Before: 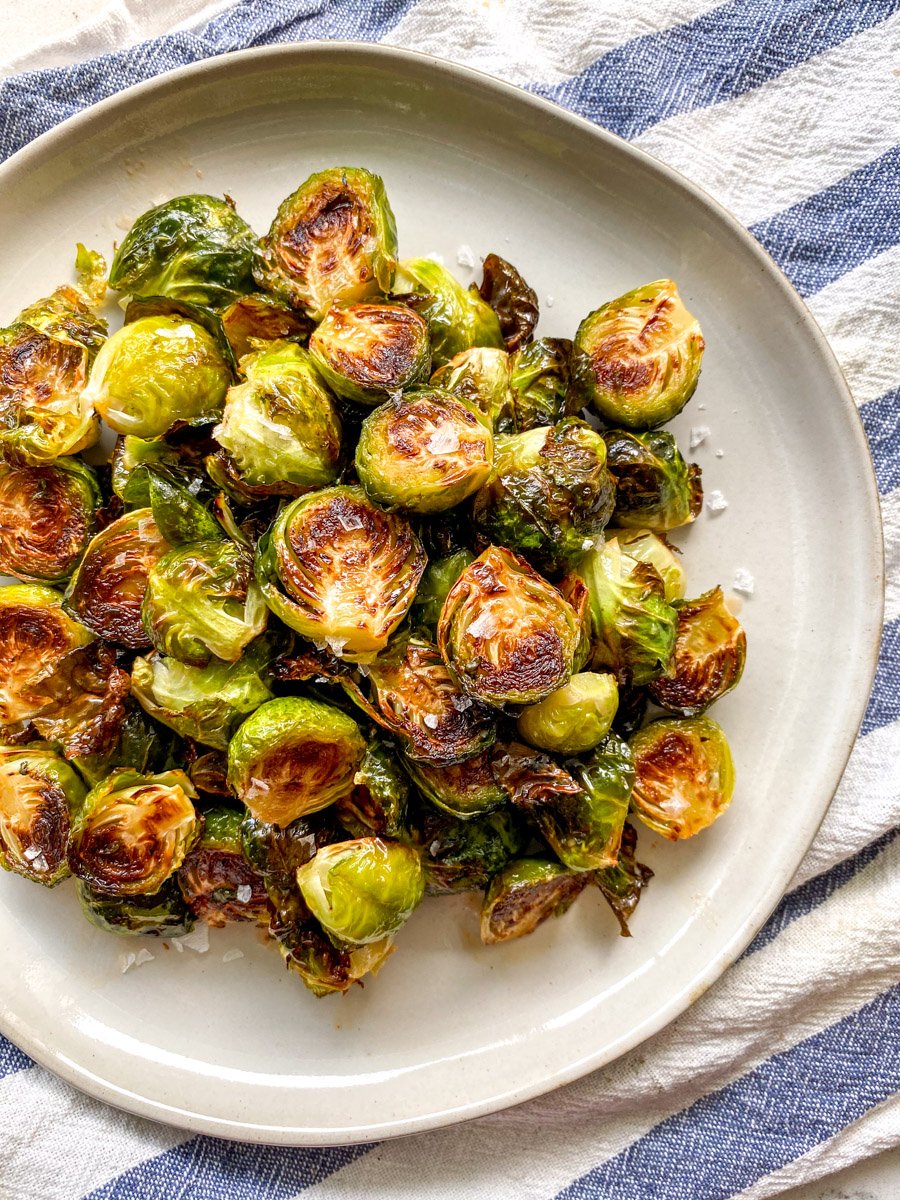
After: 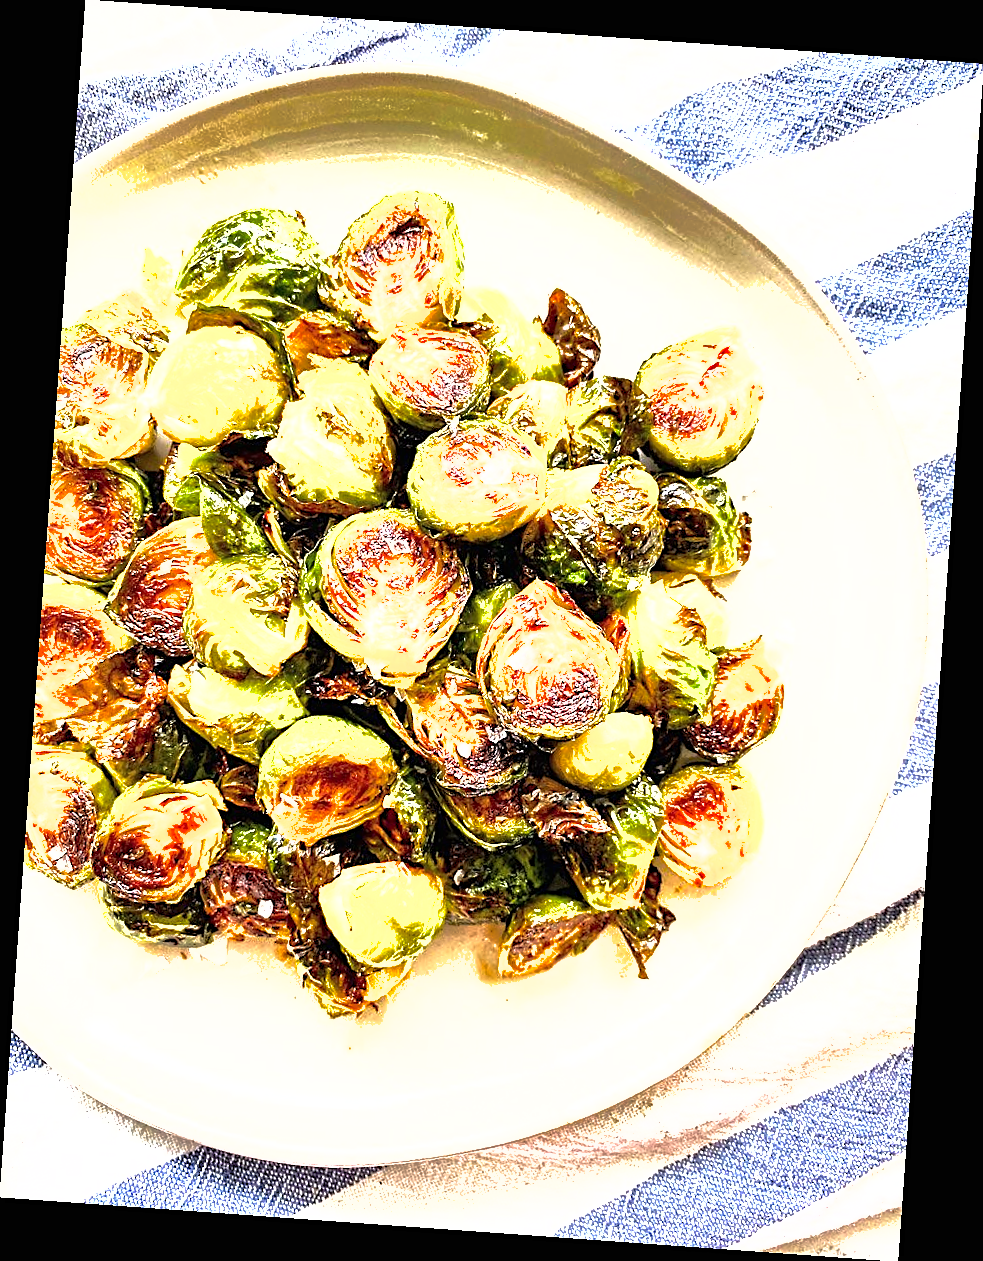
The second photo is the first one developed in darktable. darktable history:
shadows and highlights: on, module defaults
rotate and perspective: rotation 4.1°, automatic cropping off
exposure: black level correction 0, exposure 1.388 EV, compensate exposure bias true, compensate highlight preservation false
tone equalizer: -8 EV -1.08 EV, -7 EV -1.01 EV, -6 EV -0.867 EV, -5 EV -0.578 EV, -3 EV 0.578 EV, -2 EV 0.867 EV, -1 EV 1.01 EV, +0 EV 1.08 EV, edges refinement/feathering 500, mask exposure compensation -1.57 EV, preserve details no
sharpen: on, module defaults
